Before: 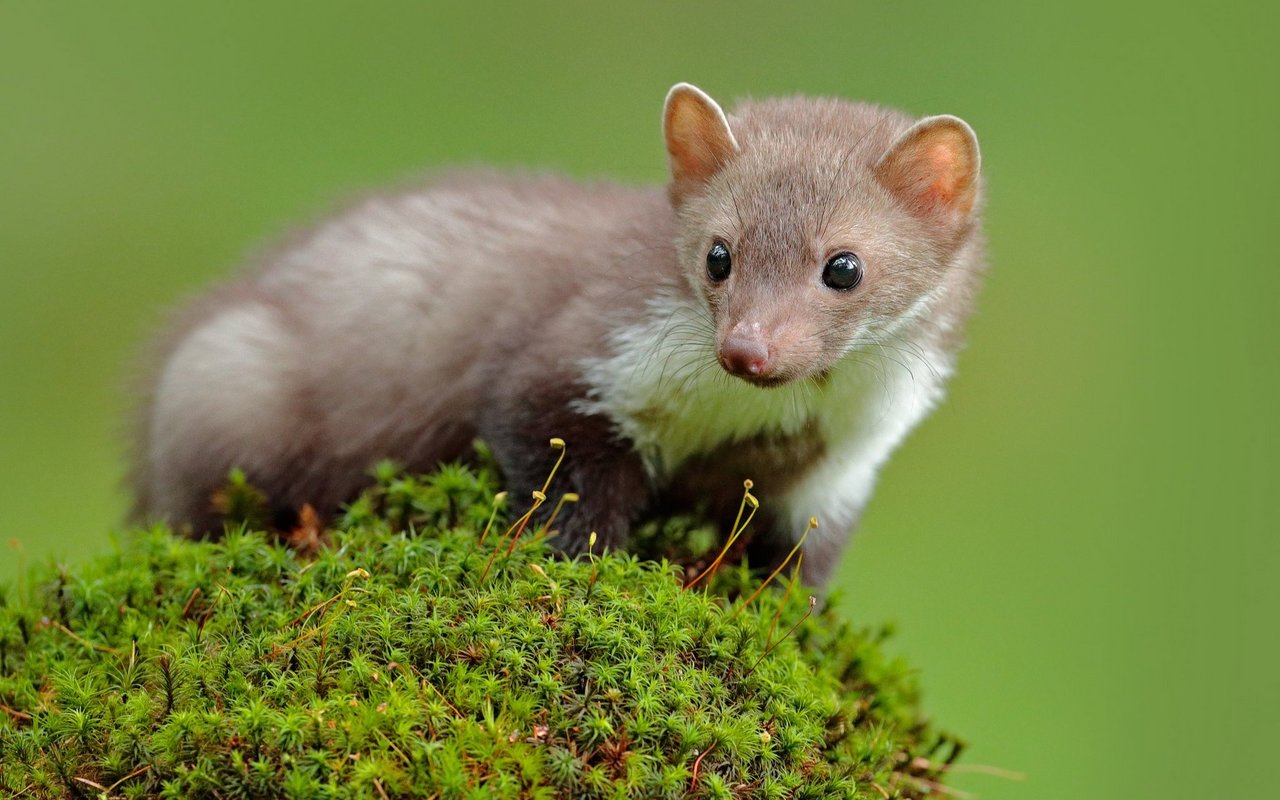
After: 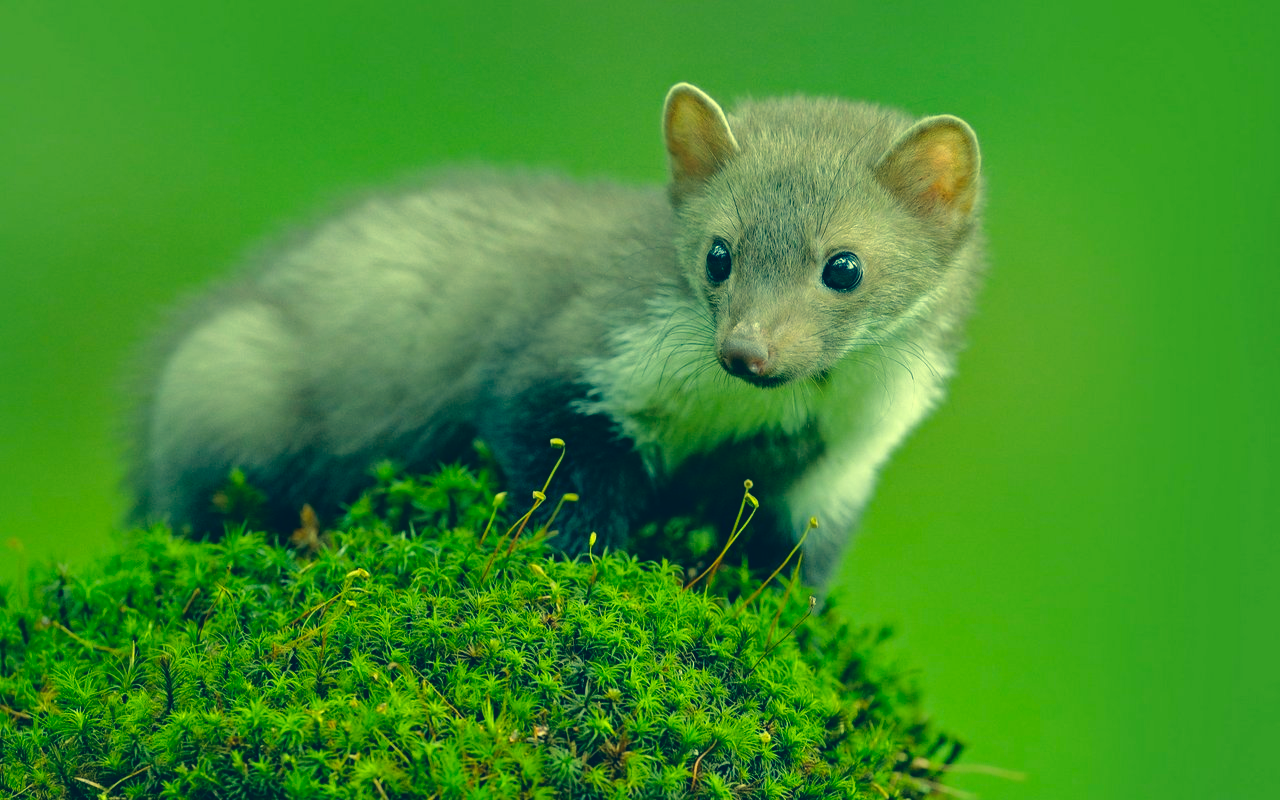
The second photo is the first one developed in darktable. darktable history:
color correction: highlights a* -15.91, highlights b* 39.97, shadows a* -39.71, shadows b* -25.53
